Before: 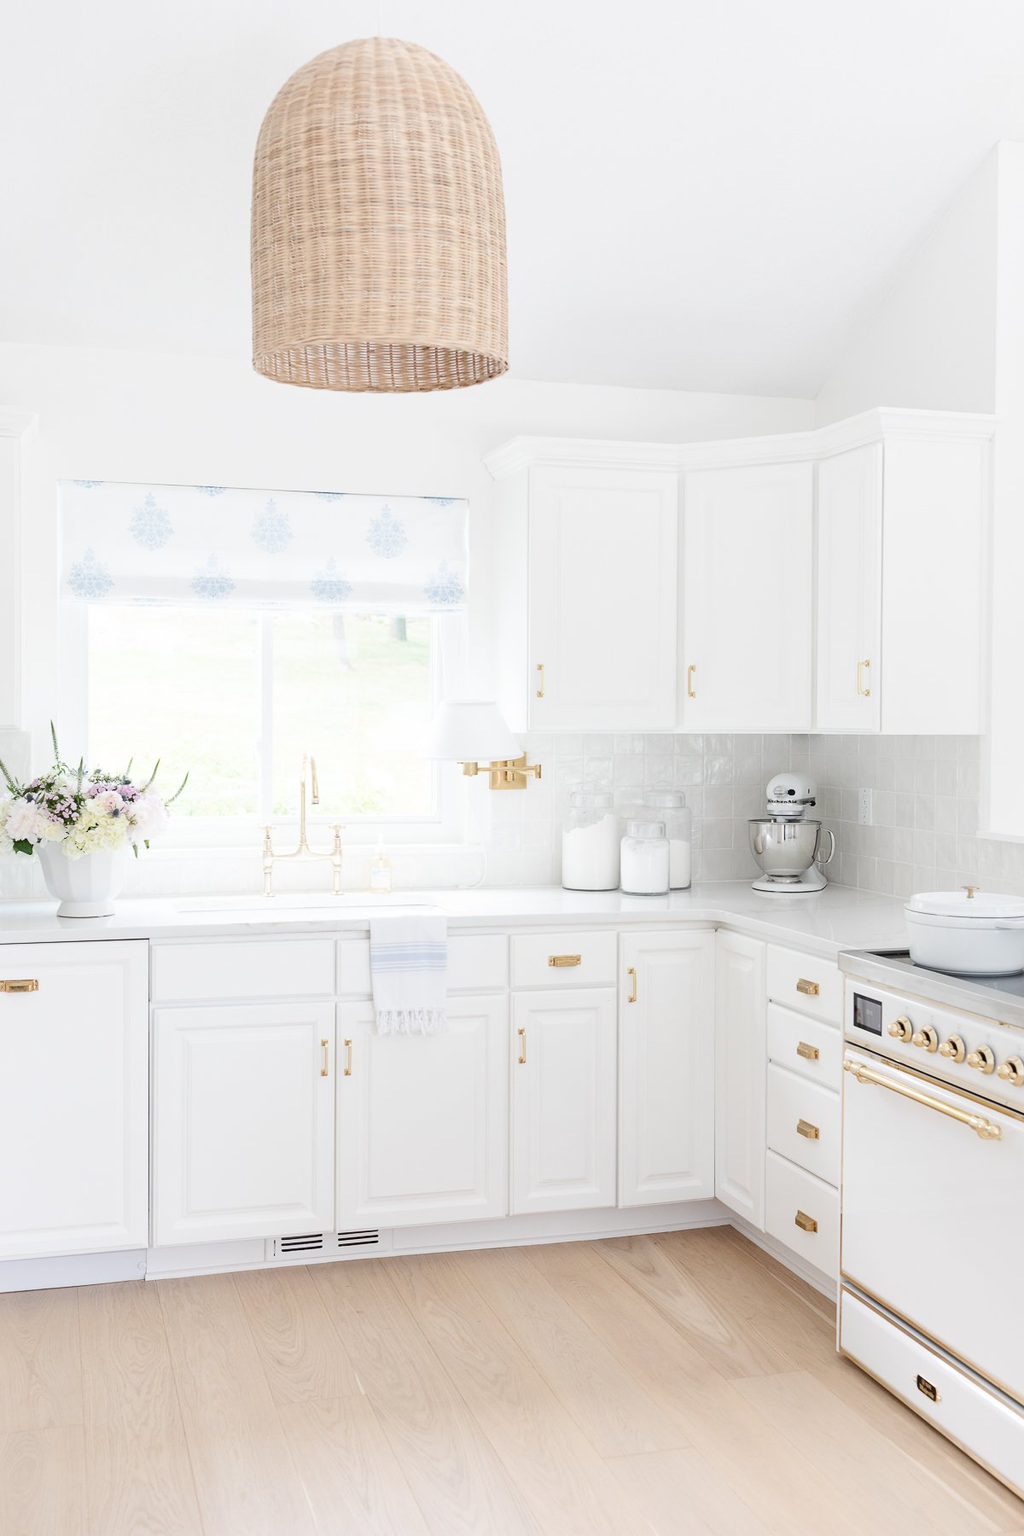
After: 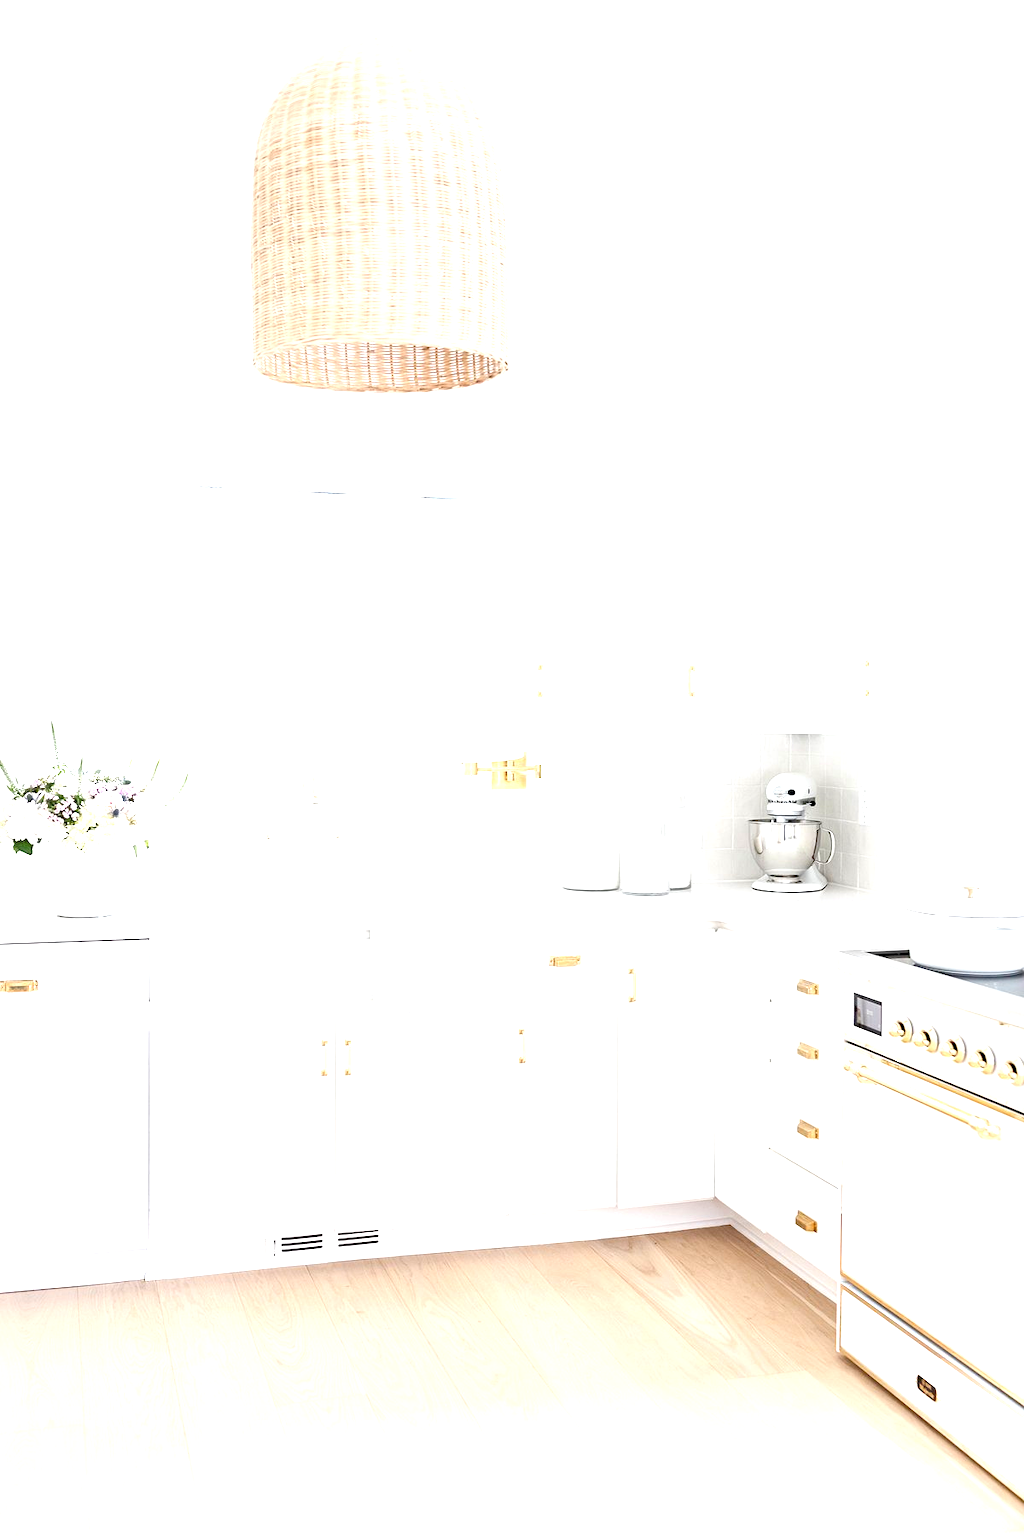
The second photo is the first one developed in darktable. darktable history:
haze removal: compatibility mode true, adaptive false
exposure: black level correction 0, exposure 1.1 EV, compensate exposure bias true, compensate highlight preservation false
